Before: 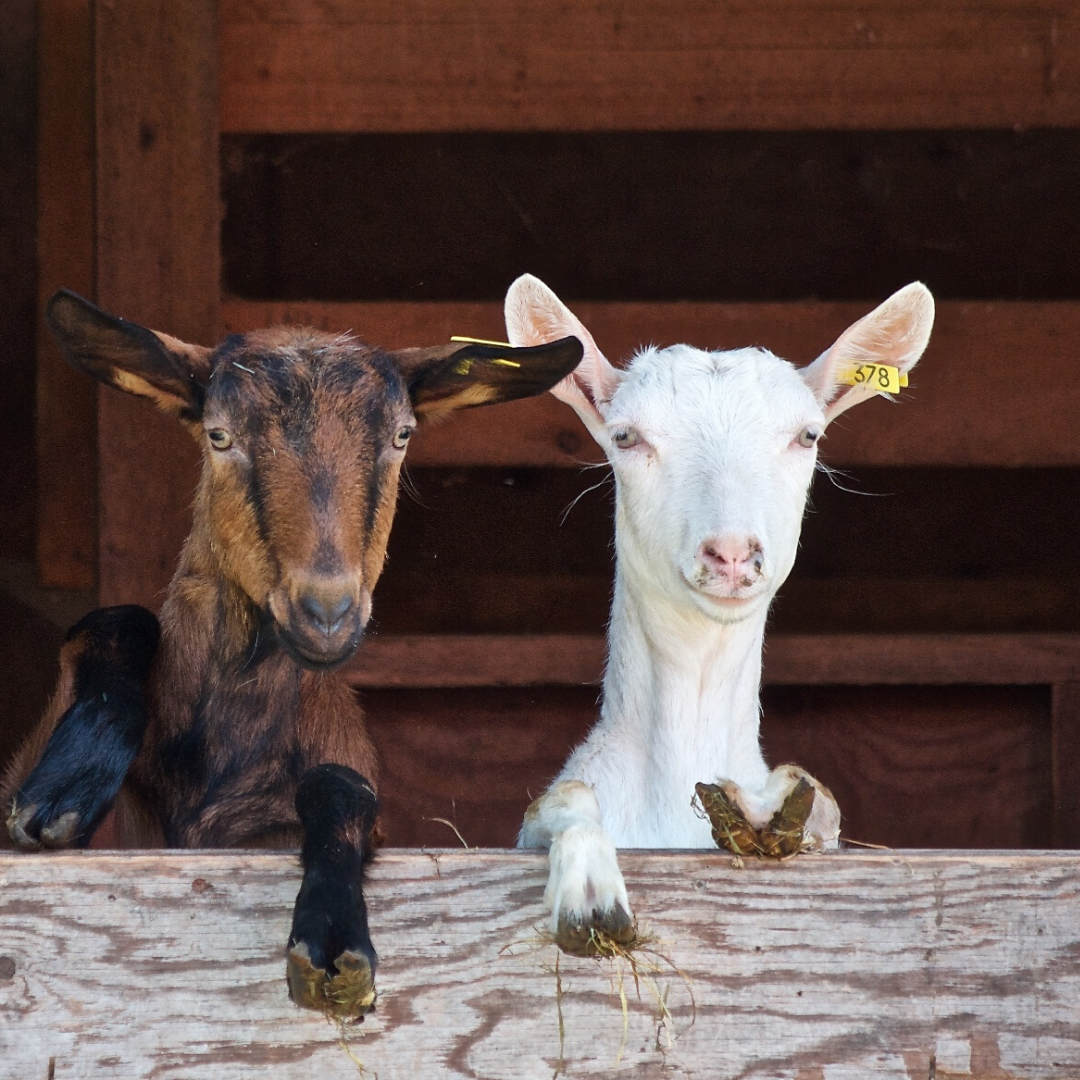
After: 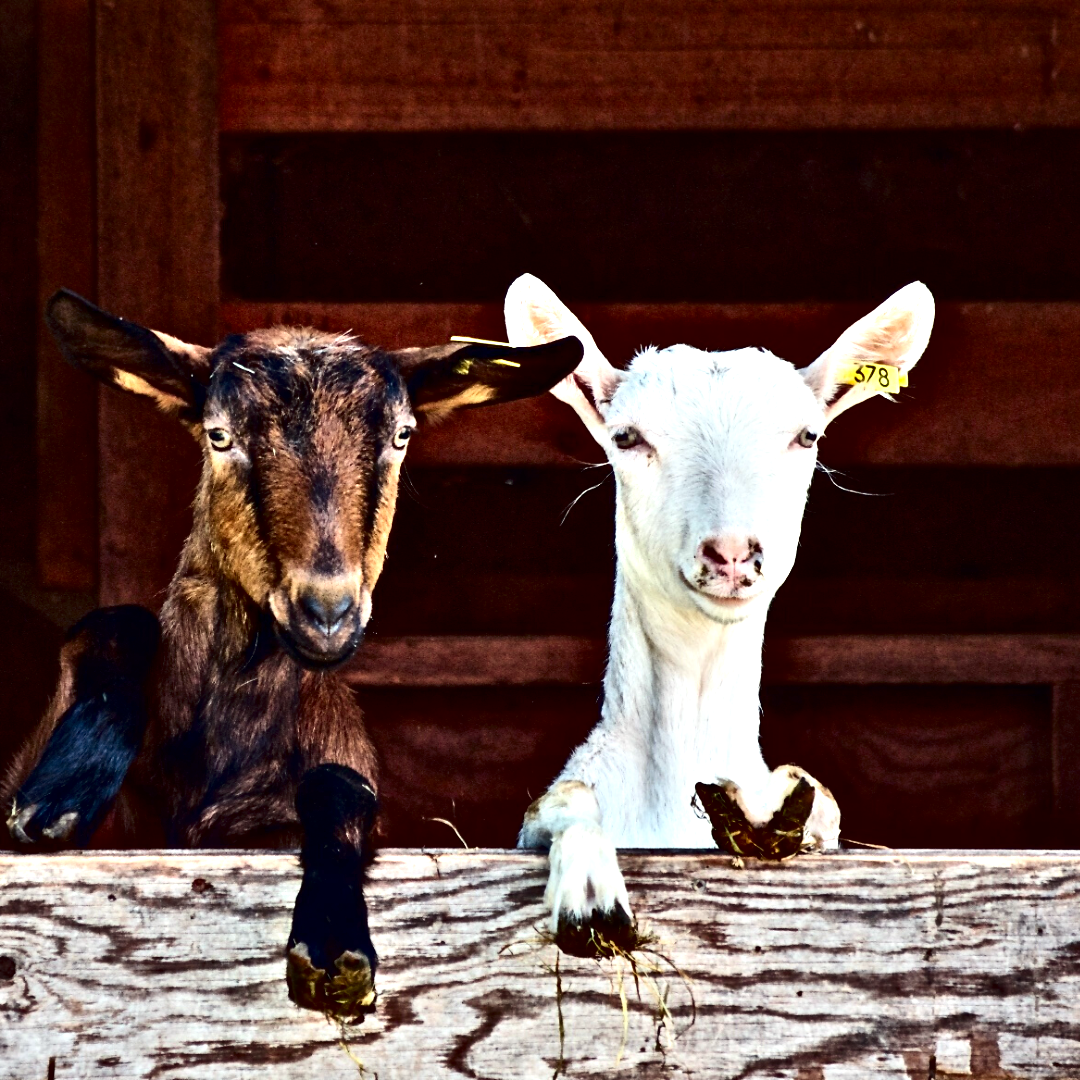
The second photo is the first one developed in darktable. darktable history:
contrast brightness saturation: contrast 0.21, brightness -0.11, saturation 0.21
color correction: highlights a* -0.95, highlights b* 4.5, shadows a* 3.55
contrast equalizer: octaves 7, y [[0.48, 0.654, 0.731, 0.706, 0.772, 0.382], [0.55 ×6], [0 ×6], [0 ×6], [0 ×6]]
